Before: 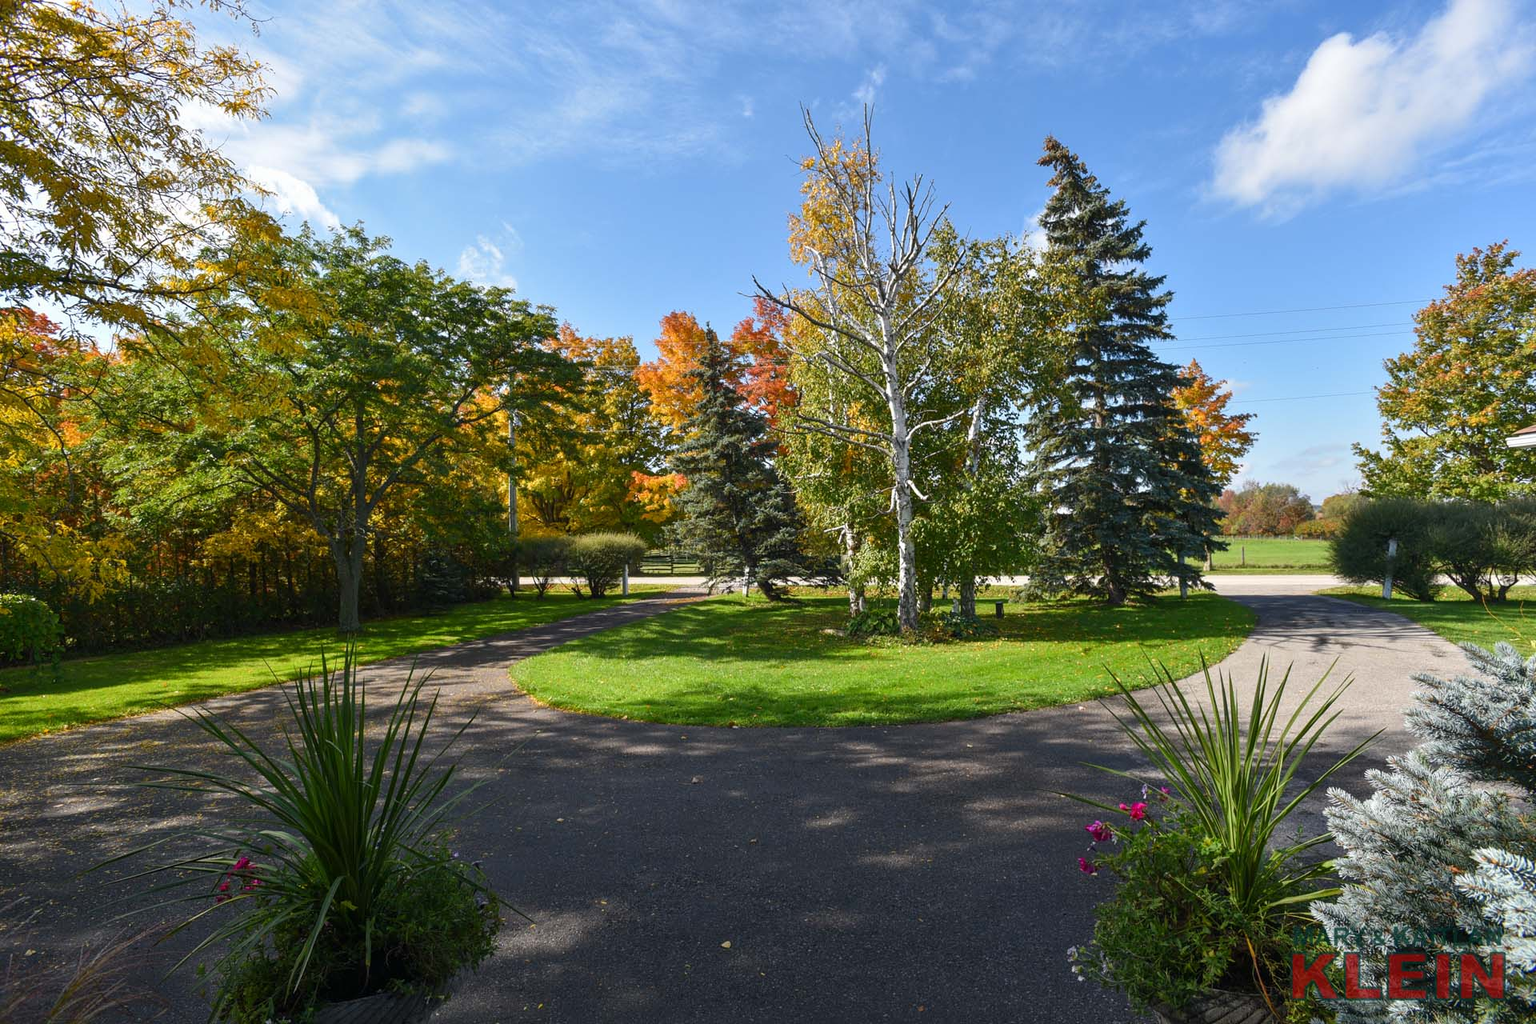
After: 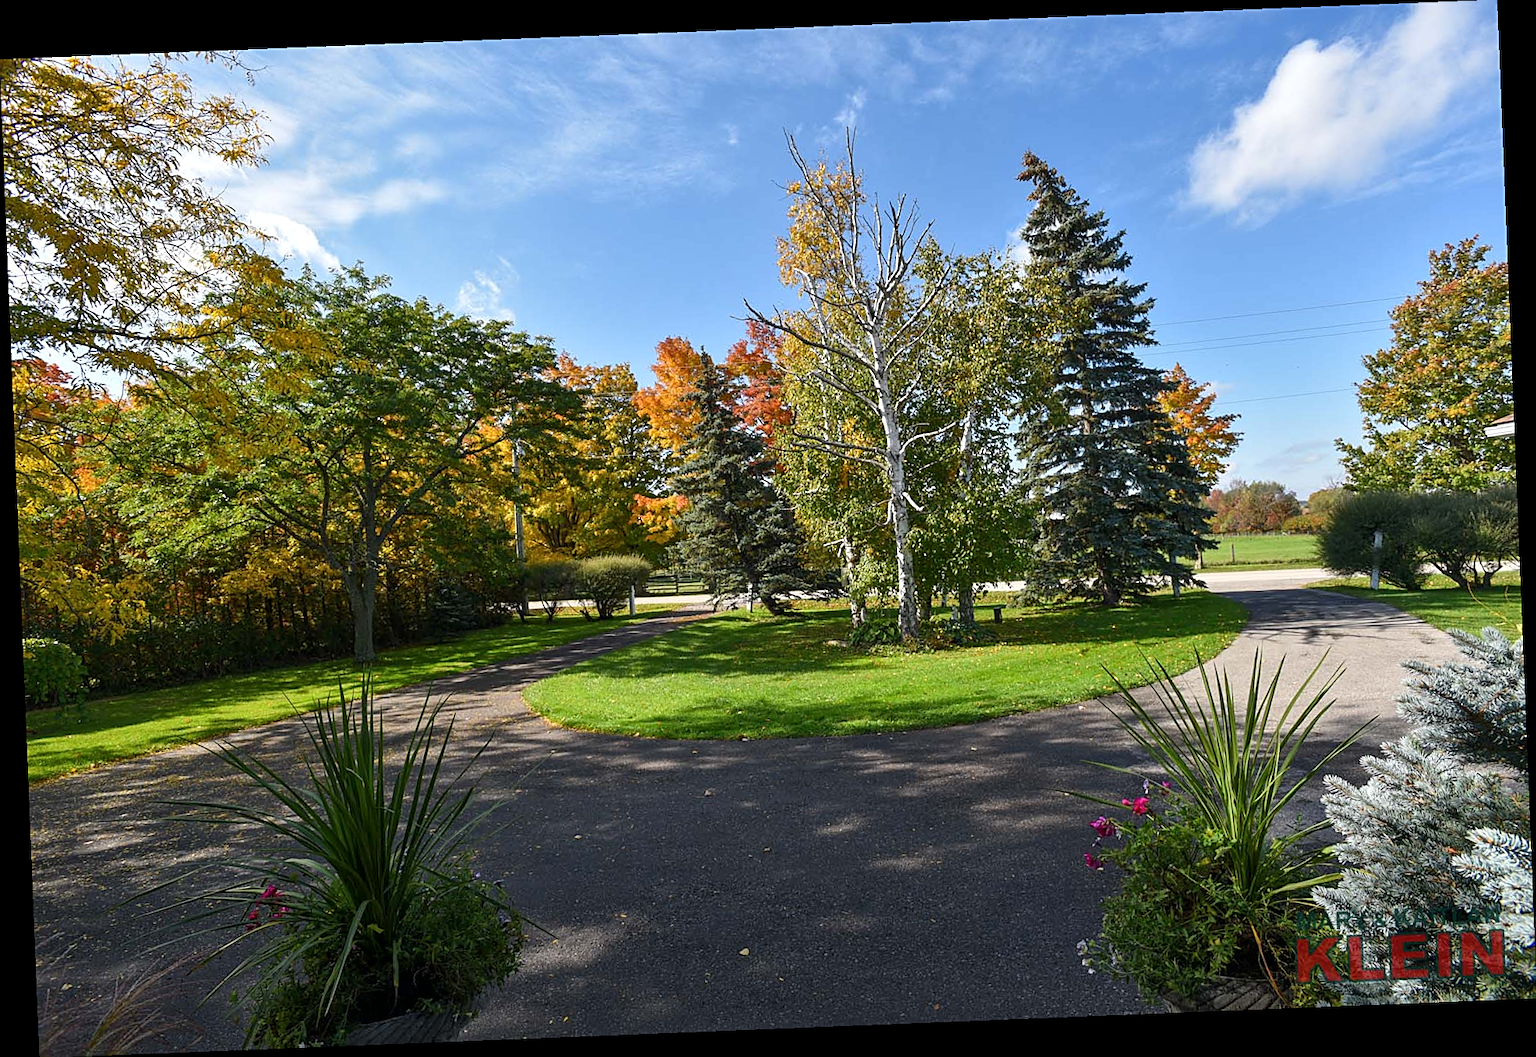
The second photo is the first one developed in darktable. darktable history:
rotate and perspective: rotation -2.29°, automatic cropping off
sharpen: on, module defaults
local contrast: mode bilateral grid, contrast 20, coarseness 50, detail 120%, midtone range 0.2
